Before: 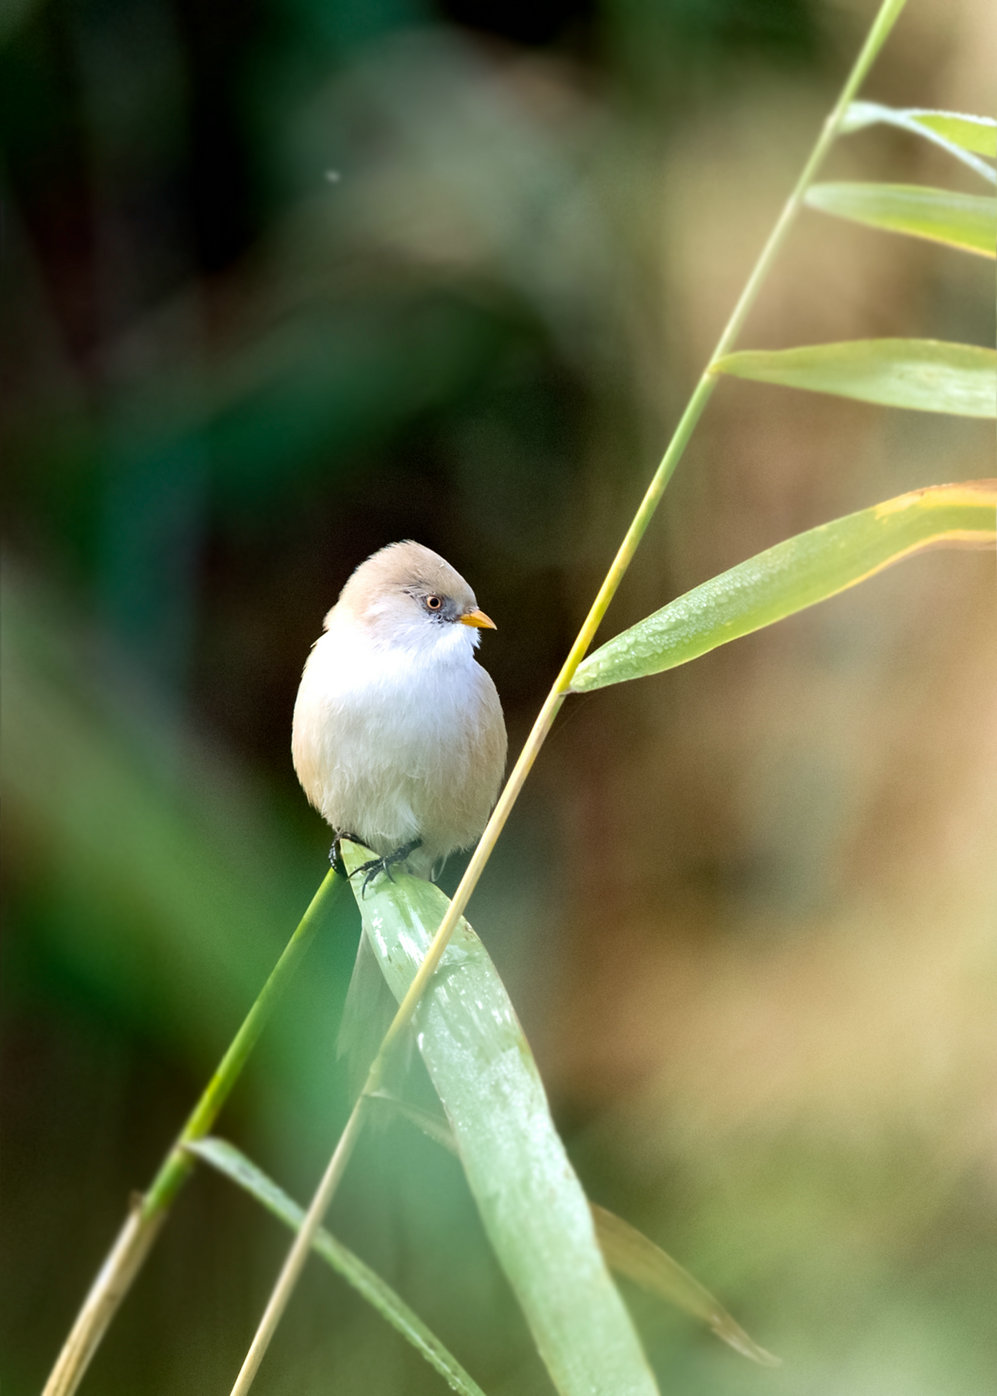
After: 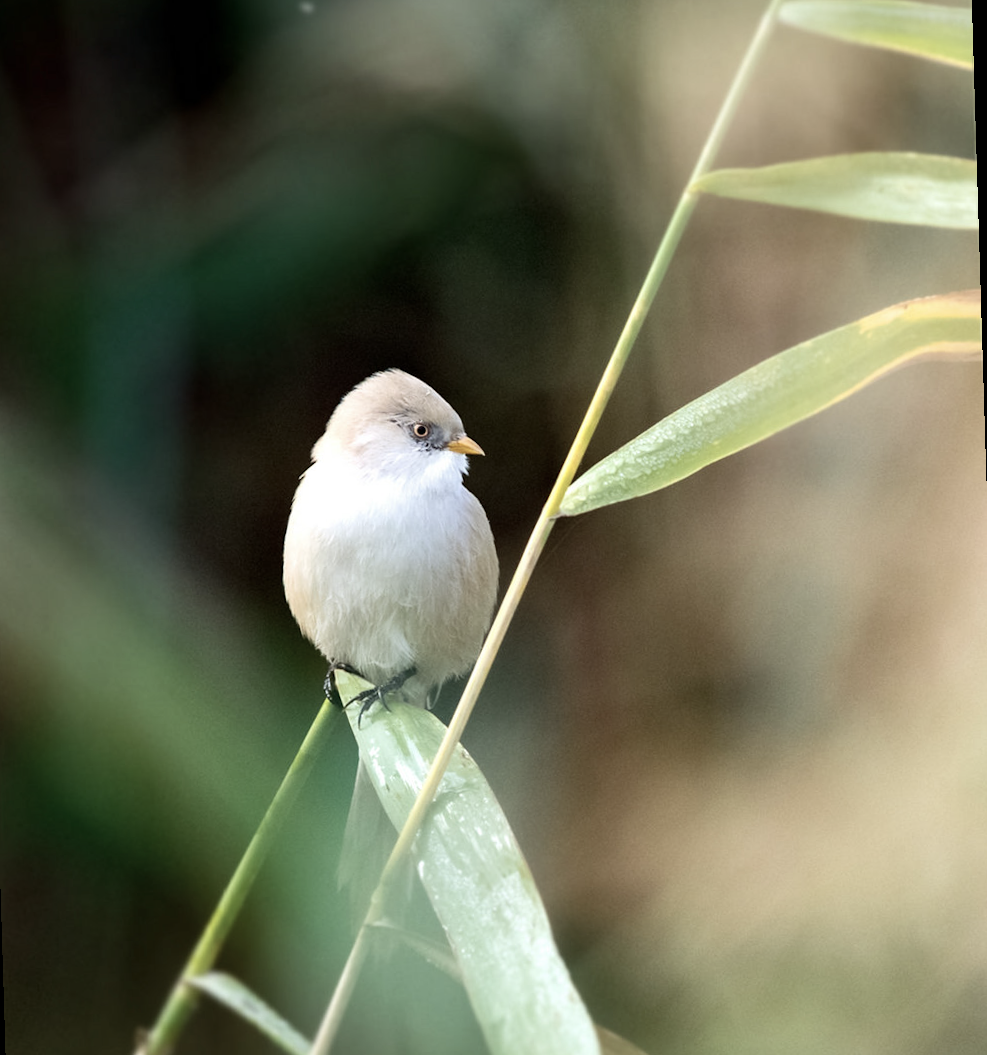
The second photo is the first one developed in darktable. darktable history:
rotate and perspective: rotation -1.75°, automatic cropping off
contrast brightness saturation: contrast 0.1, saturation -0.36
crop and rotate: left 2.991%, top 13.302%, right 1.981%, bottom 12.636%
